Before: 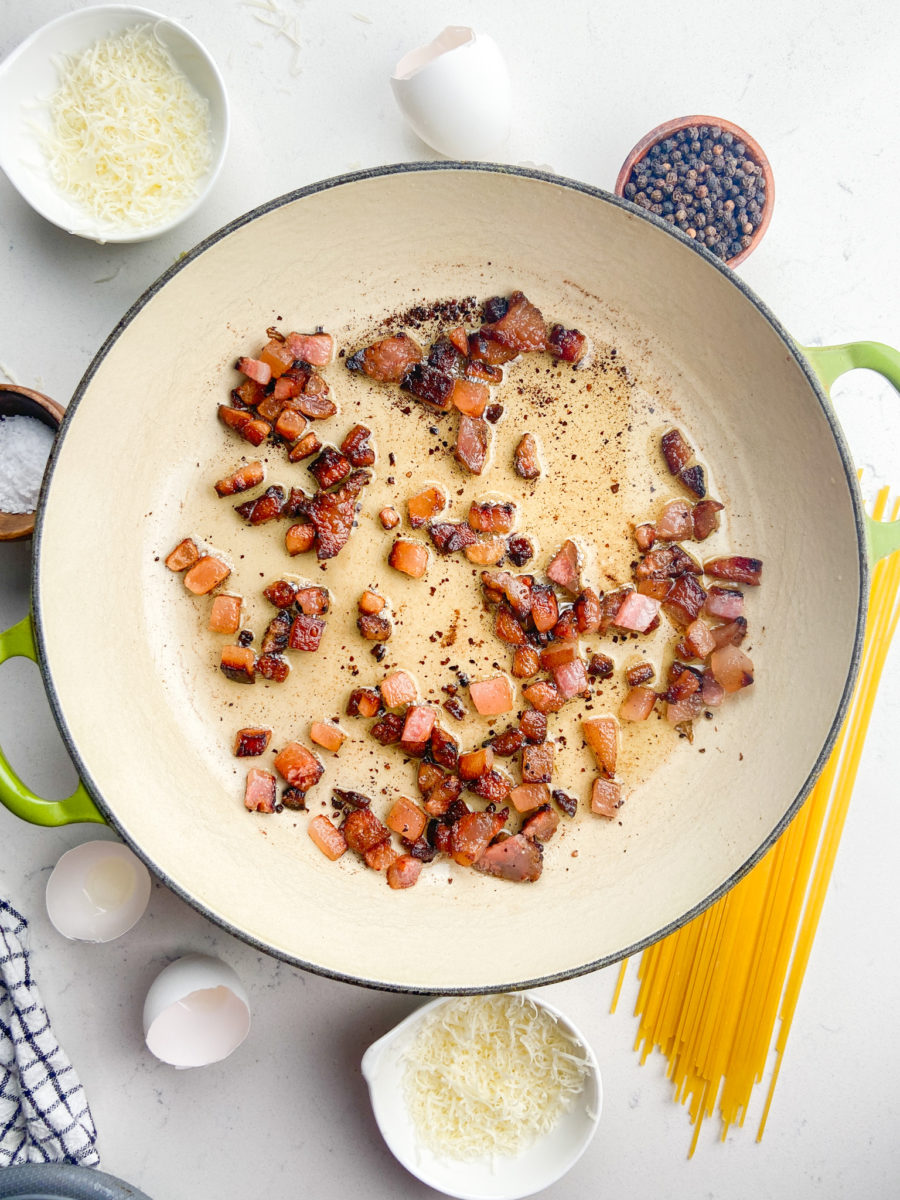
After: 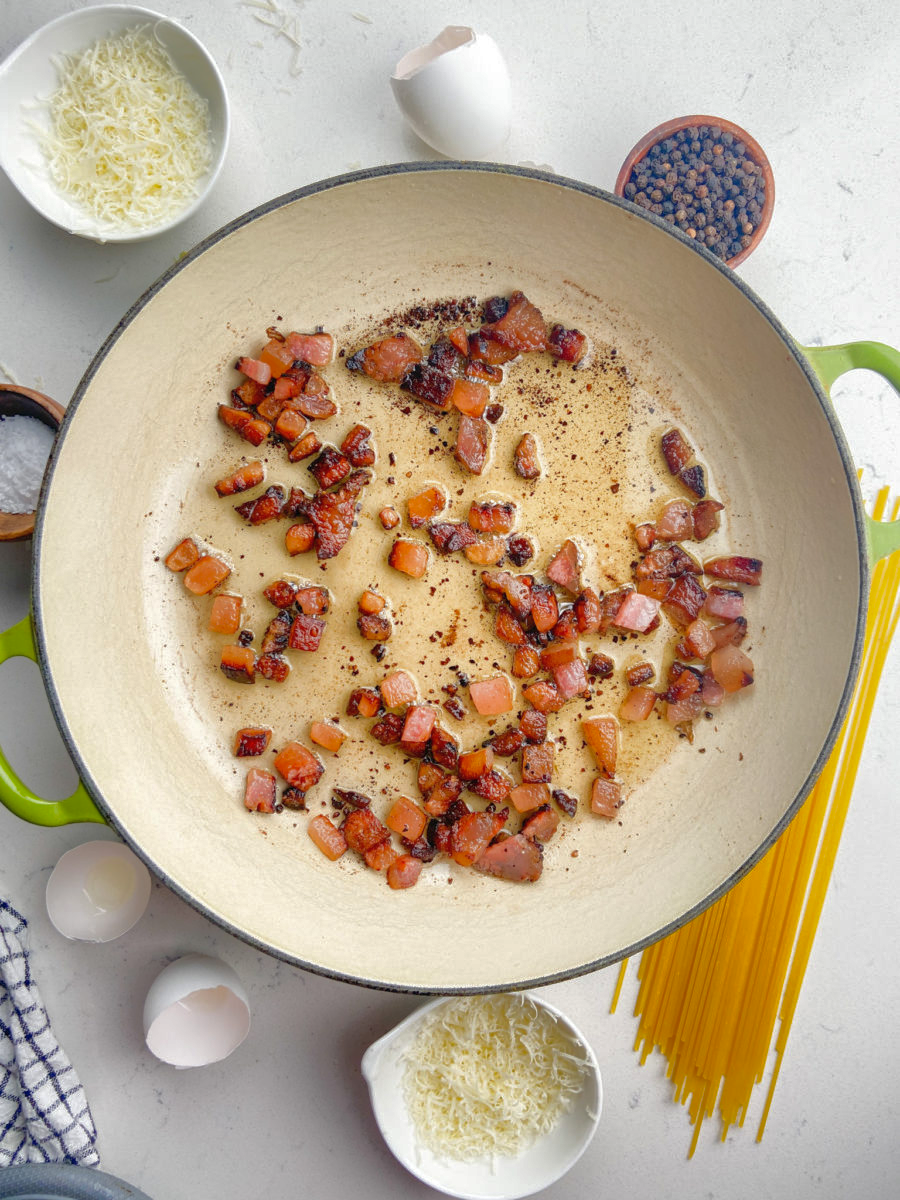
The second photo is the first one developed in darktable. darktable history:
shadows and highlights: shadows 39.54, highlights -59.99, highlights color adjustment 49.05%
